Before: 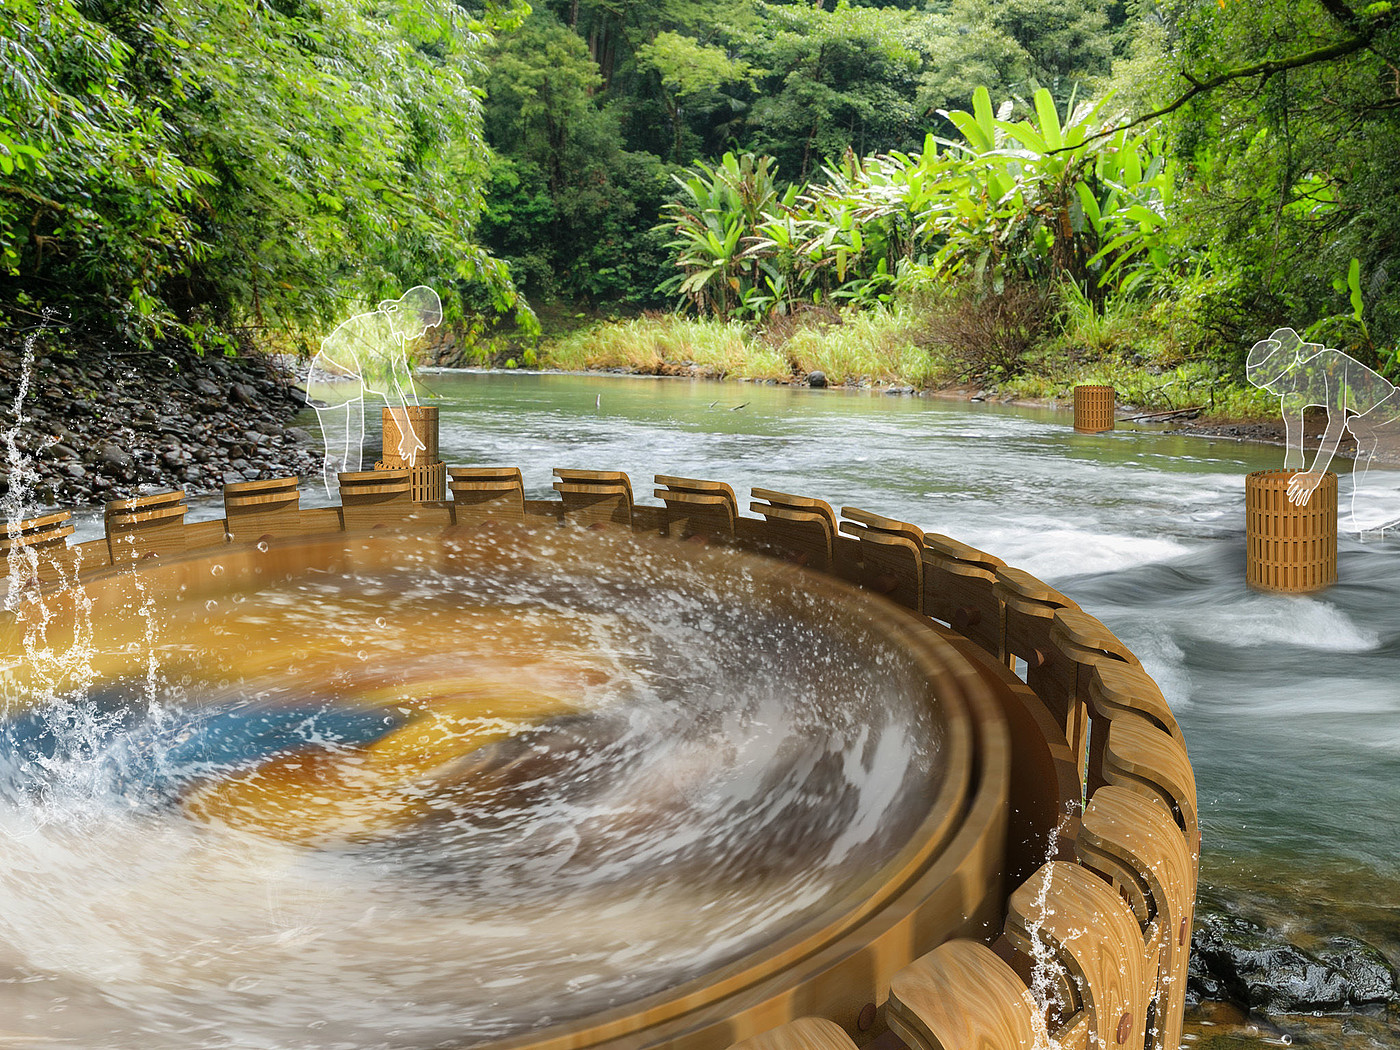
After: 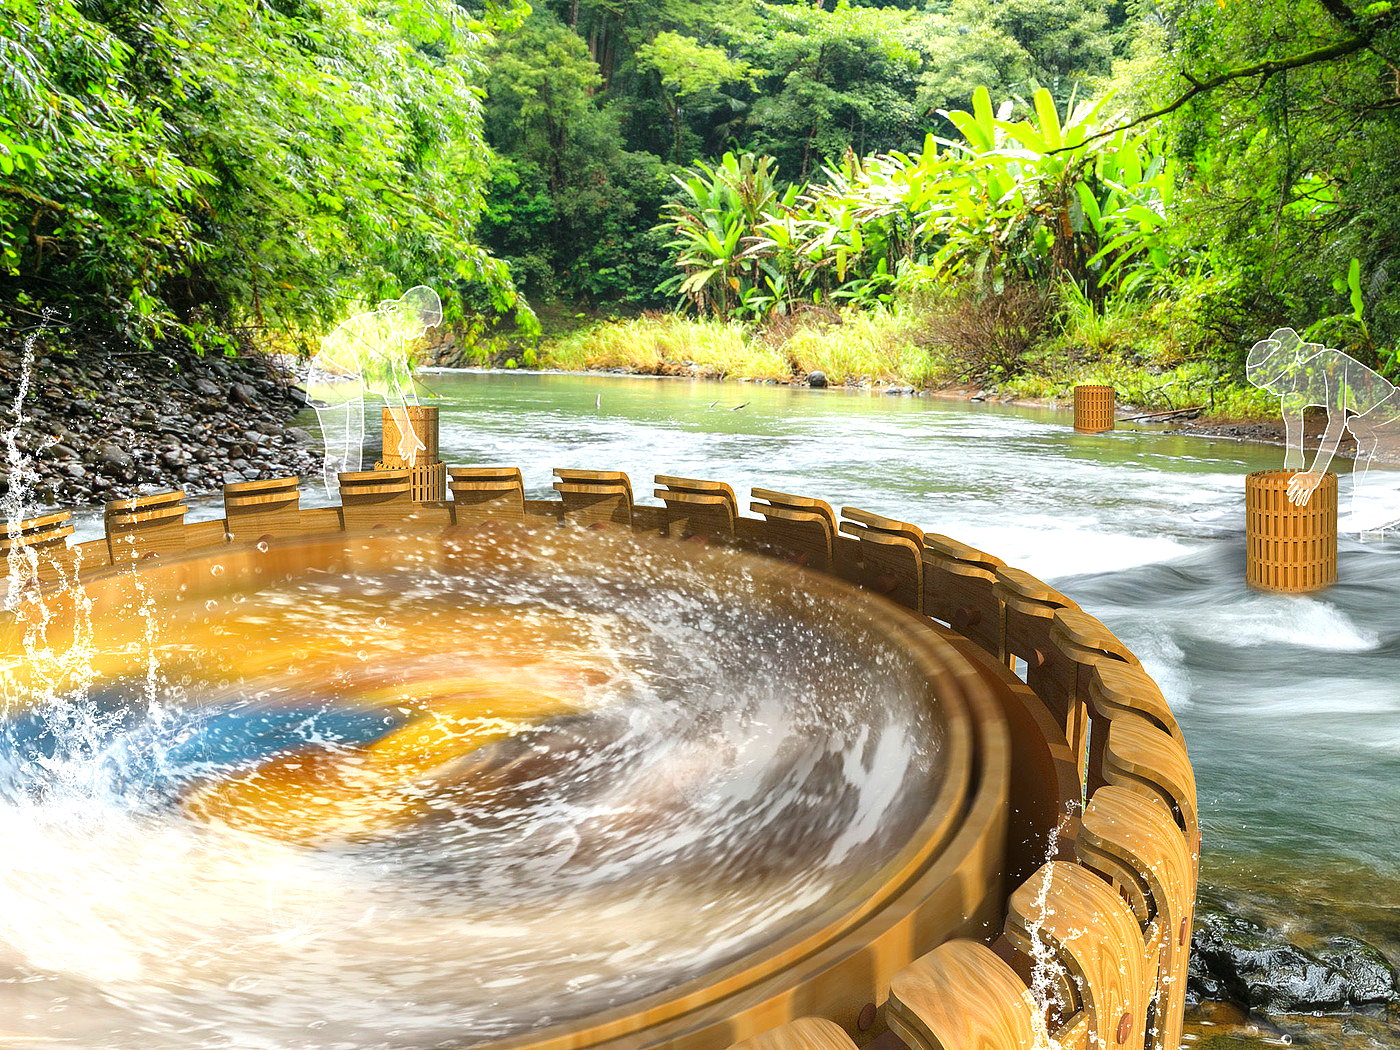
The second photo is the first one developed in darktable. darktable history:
exposure: black level correction 0, exposure 0.7 EV, compensate exposure bias true, compensate highlight preservation false
contrast brightness saturation: contrast 0.04, saturation 0.16
